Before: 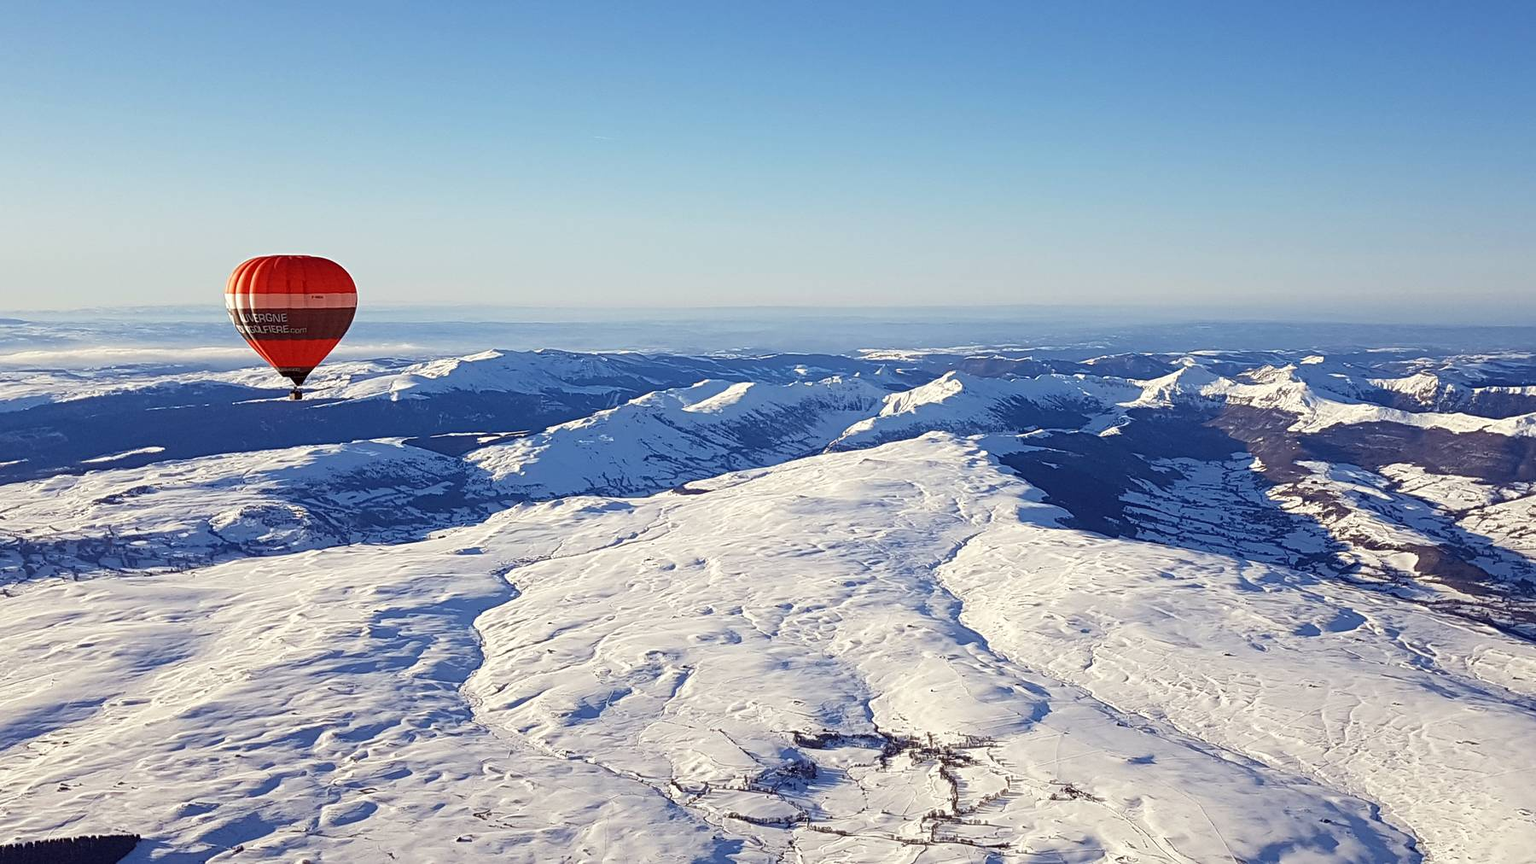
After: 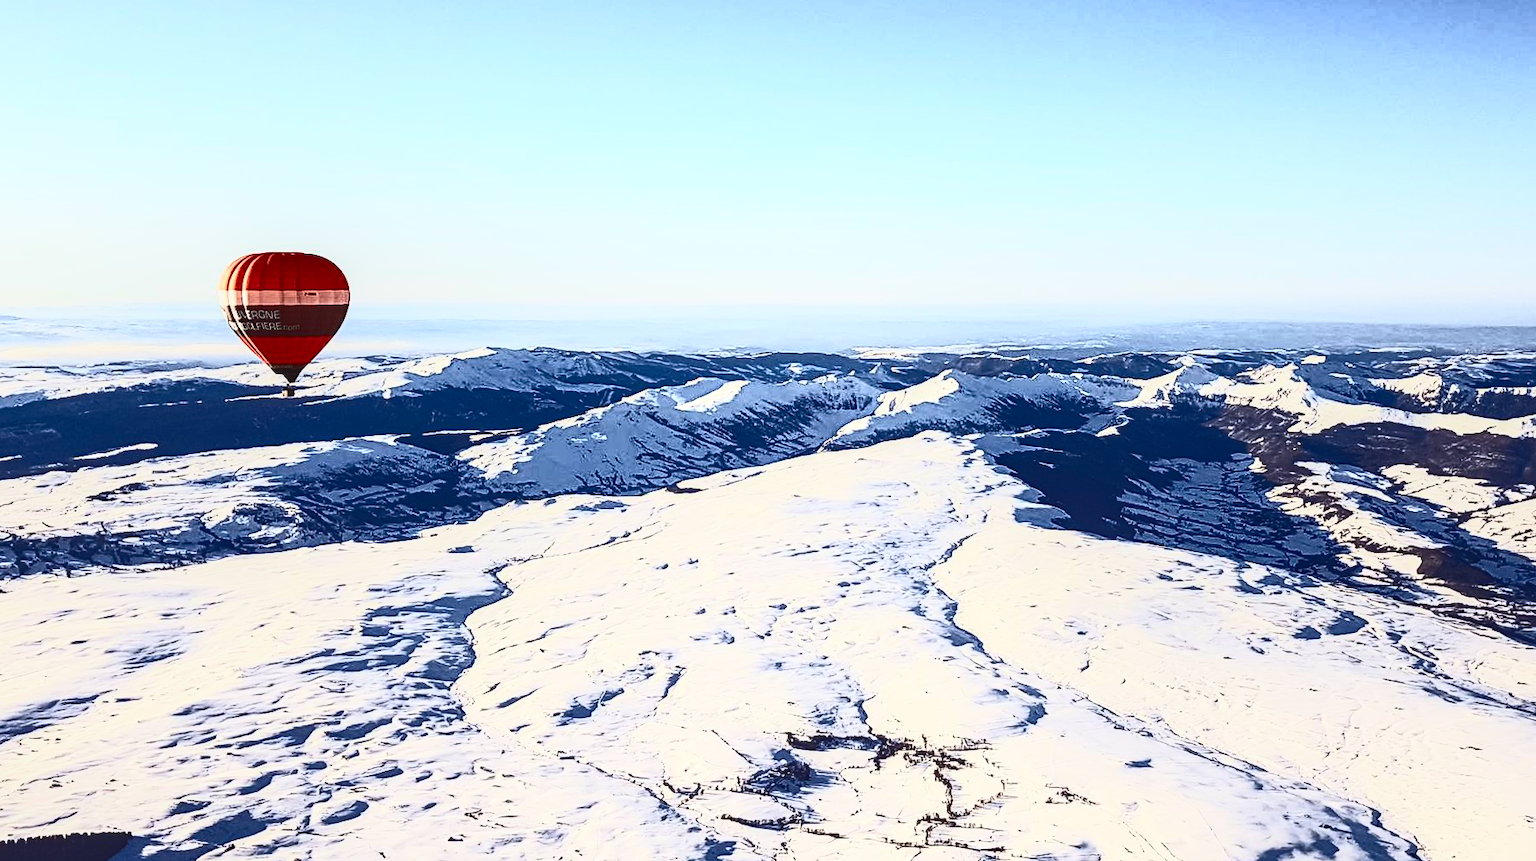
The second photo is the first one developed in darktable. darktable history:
rotate and perspective: rotation 0.192°, lens shift (horizontal) -0.015, crop left 0.005, crop right 0.996, crop top 0.006, crop bottom 0.99
local contrast: detail 115%
crop: bottom 0.071%
contrast brightness saturation: contrast 0.93, brightness 0.2
